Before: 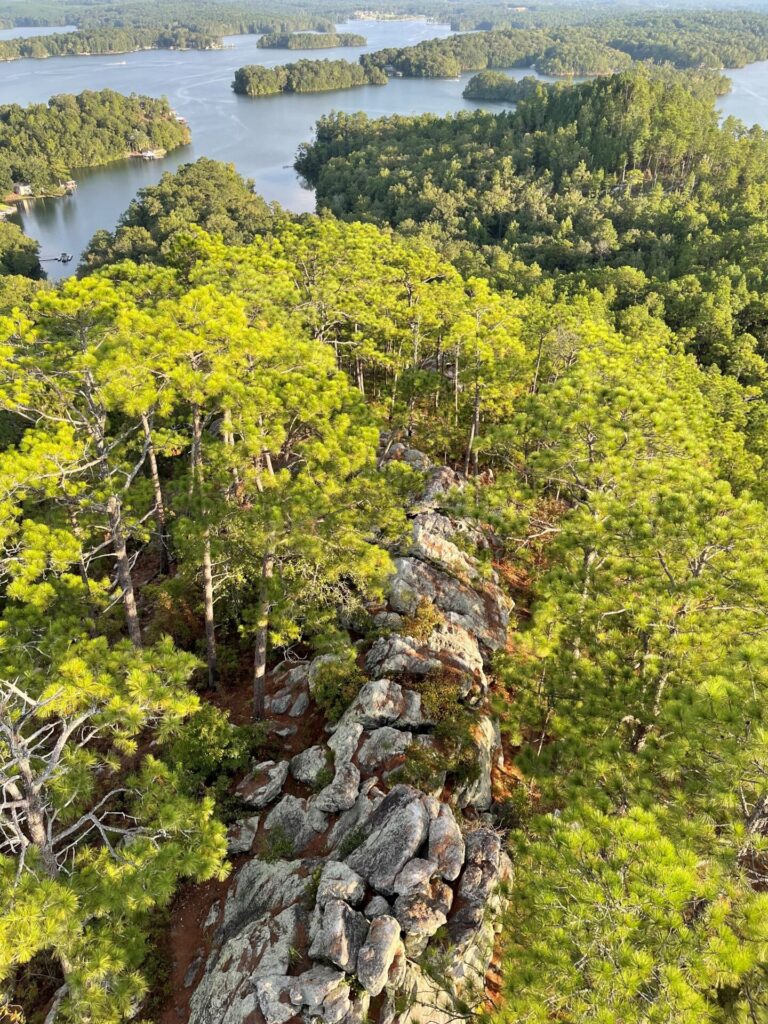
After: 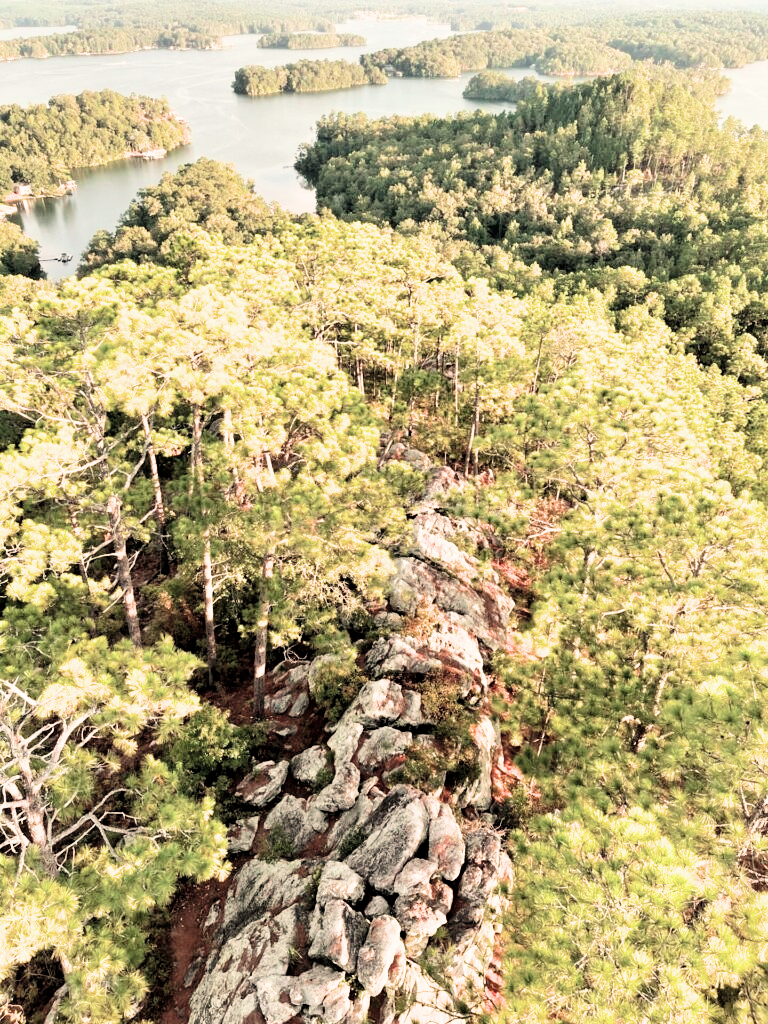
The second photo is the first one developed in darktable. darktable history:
exposure: black level correction 0, exposure 1 EV, compensate exposure bias true, compensate highlight preservation false
color contrast: blue-yellow contrast 0.7
filmic rgb: black relative exposure -5 EV, white relative exposure 3.5 EV, hardness 3.19, contrast 1.4, highlights saturation mix -30%
white balance: red 1.123, blue 0.83
